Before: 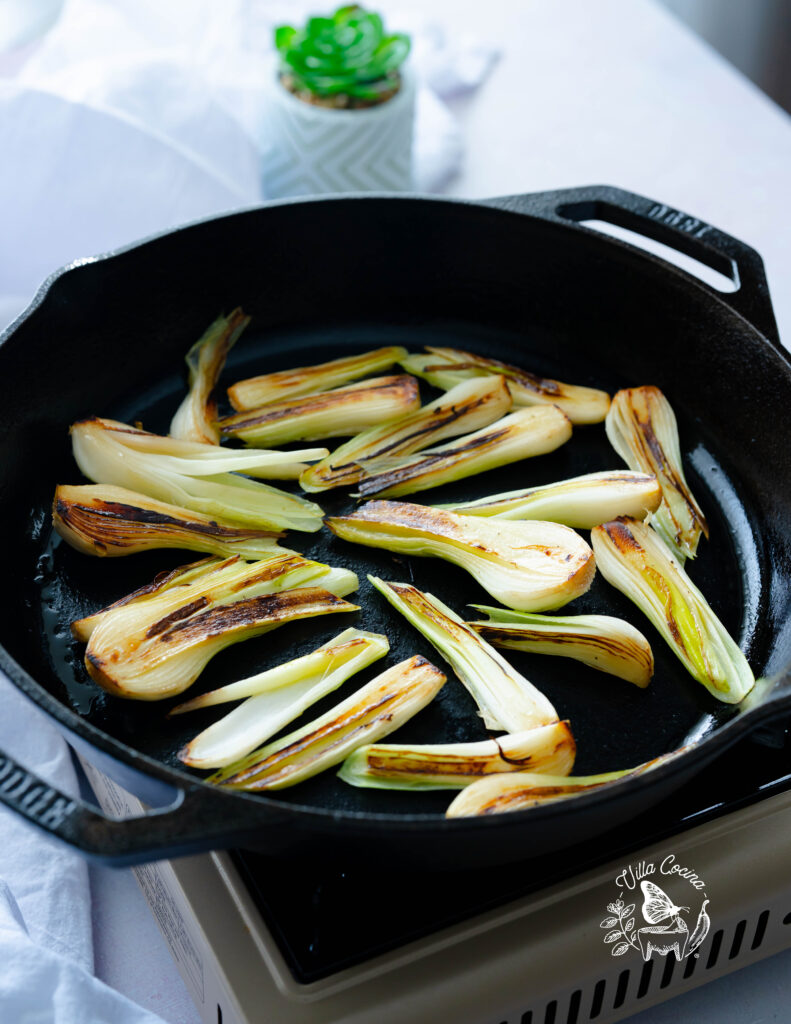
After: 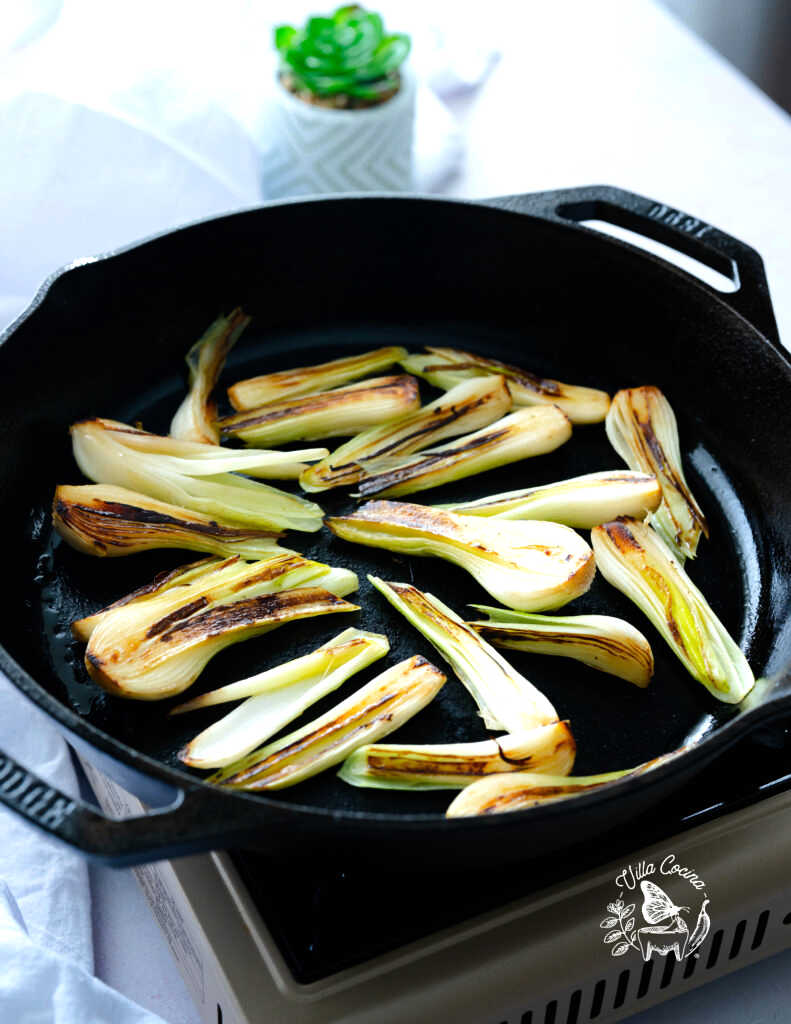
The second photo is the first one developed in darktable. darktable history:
vibrance: vibrance 0%
tone equalizer: -8 EV -0.417 EV, -7 EV -0.389 EV, -6 EV -0.333 EV, -5 EV -0.222 EV, -3 EV 0.222 EV, -2 EV 0.333 EV, -1 EV 0.389 EV, +0 EV 0.417 EV, edges refinement/feathering 500, mask exposure compensation -1.57 EV, preserve details no
